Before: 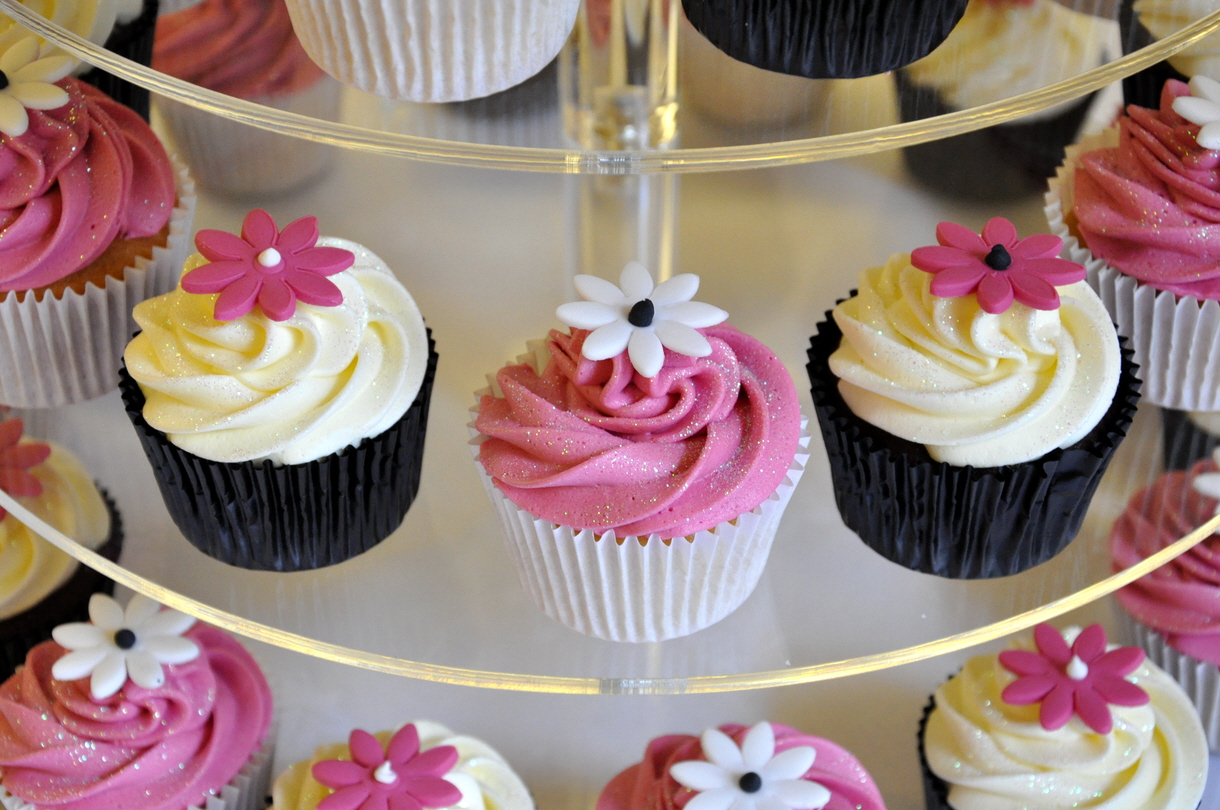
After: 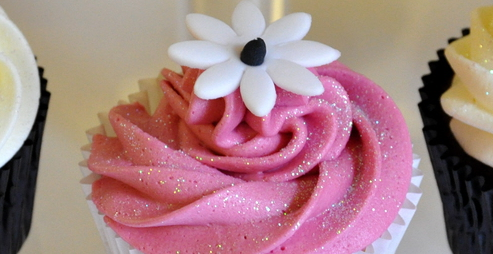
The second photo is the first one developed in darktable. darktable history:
crop: left 31.804%, top 32.295%, right 27.711%, bottom 36.331%
